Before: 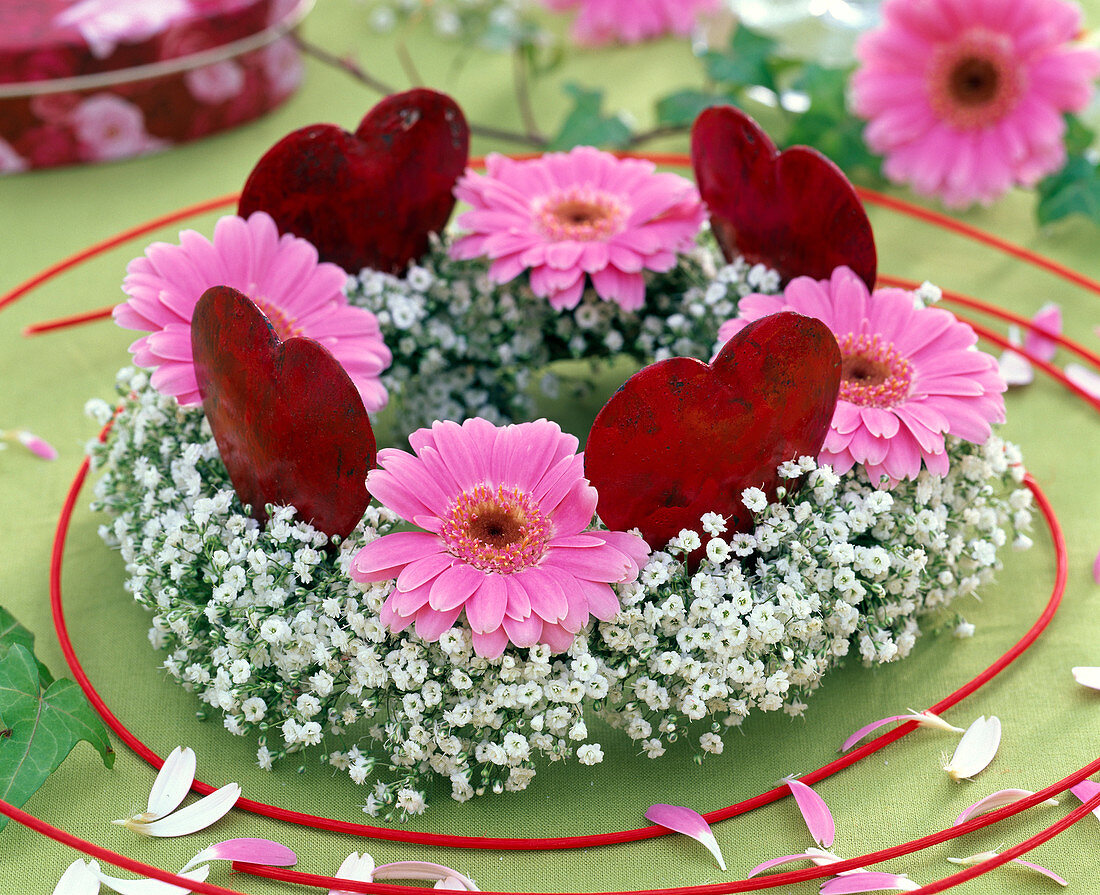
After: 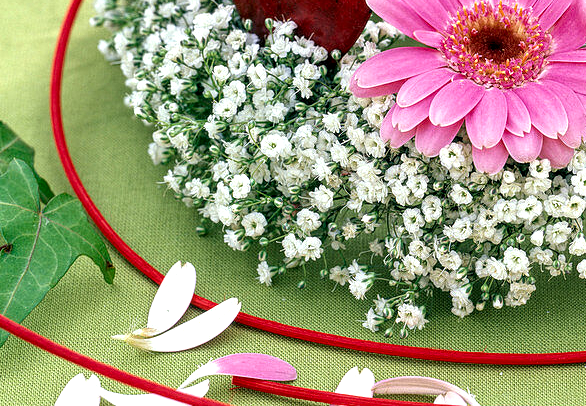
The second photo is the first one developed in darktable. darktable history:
color correction: highlights b* 3.02
exposure: exposure 0.2 EV, compensate exposure bias true, compensate highlight preservation false
crop and rotate: top 54.371%, right 46.643%, bottom 0.222%
local contrast: detail 160%
